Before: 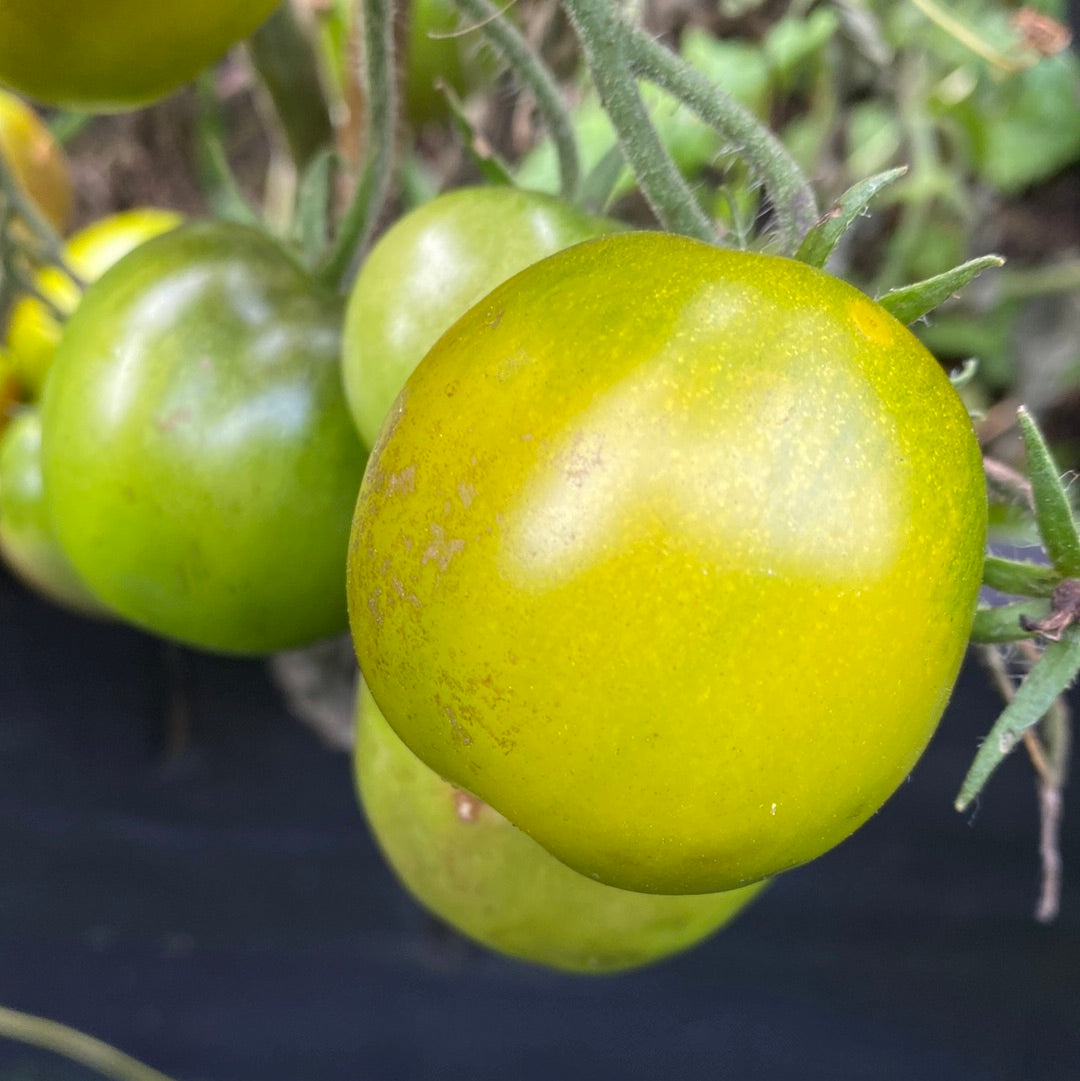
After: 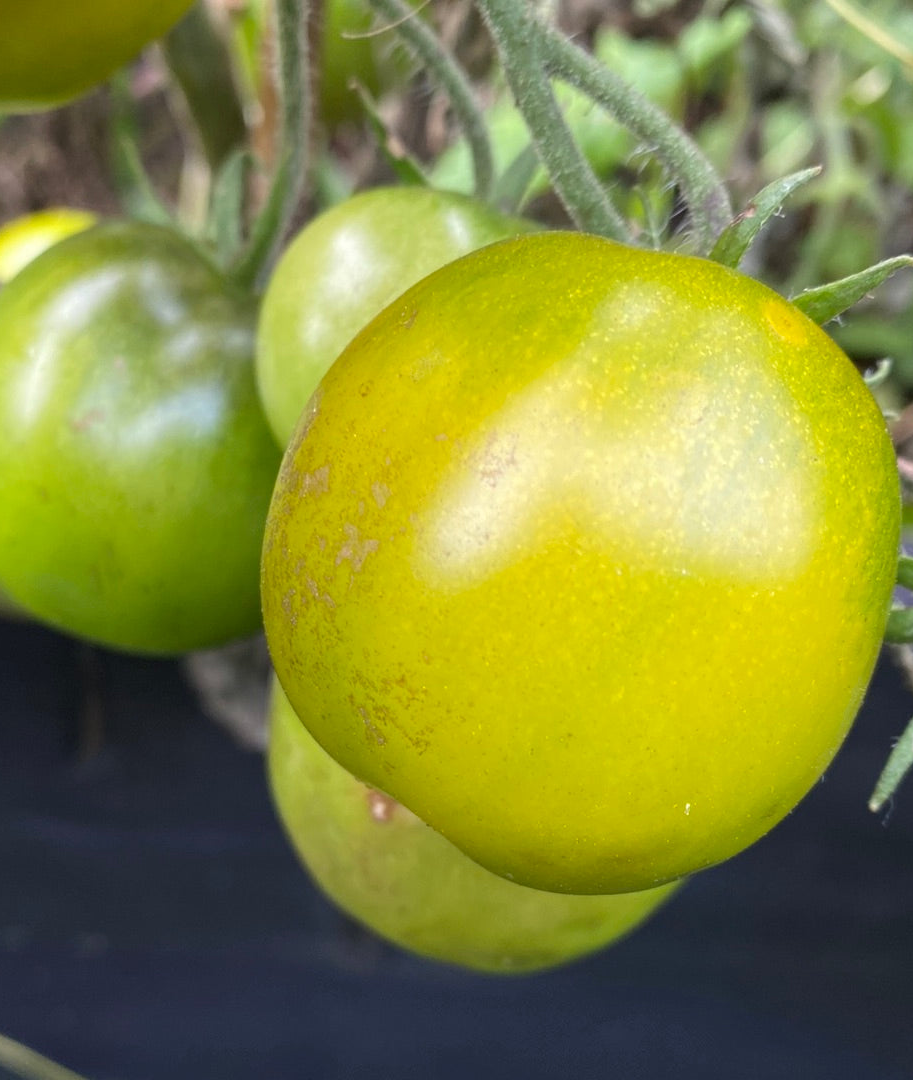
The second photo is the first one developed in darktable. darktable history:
crop: left 8.036%, right 7.357%
